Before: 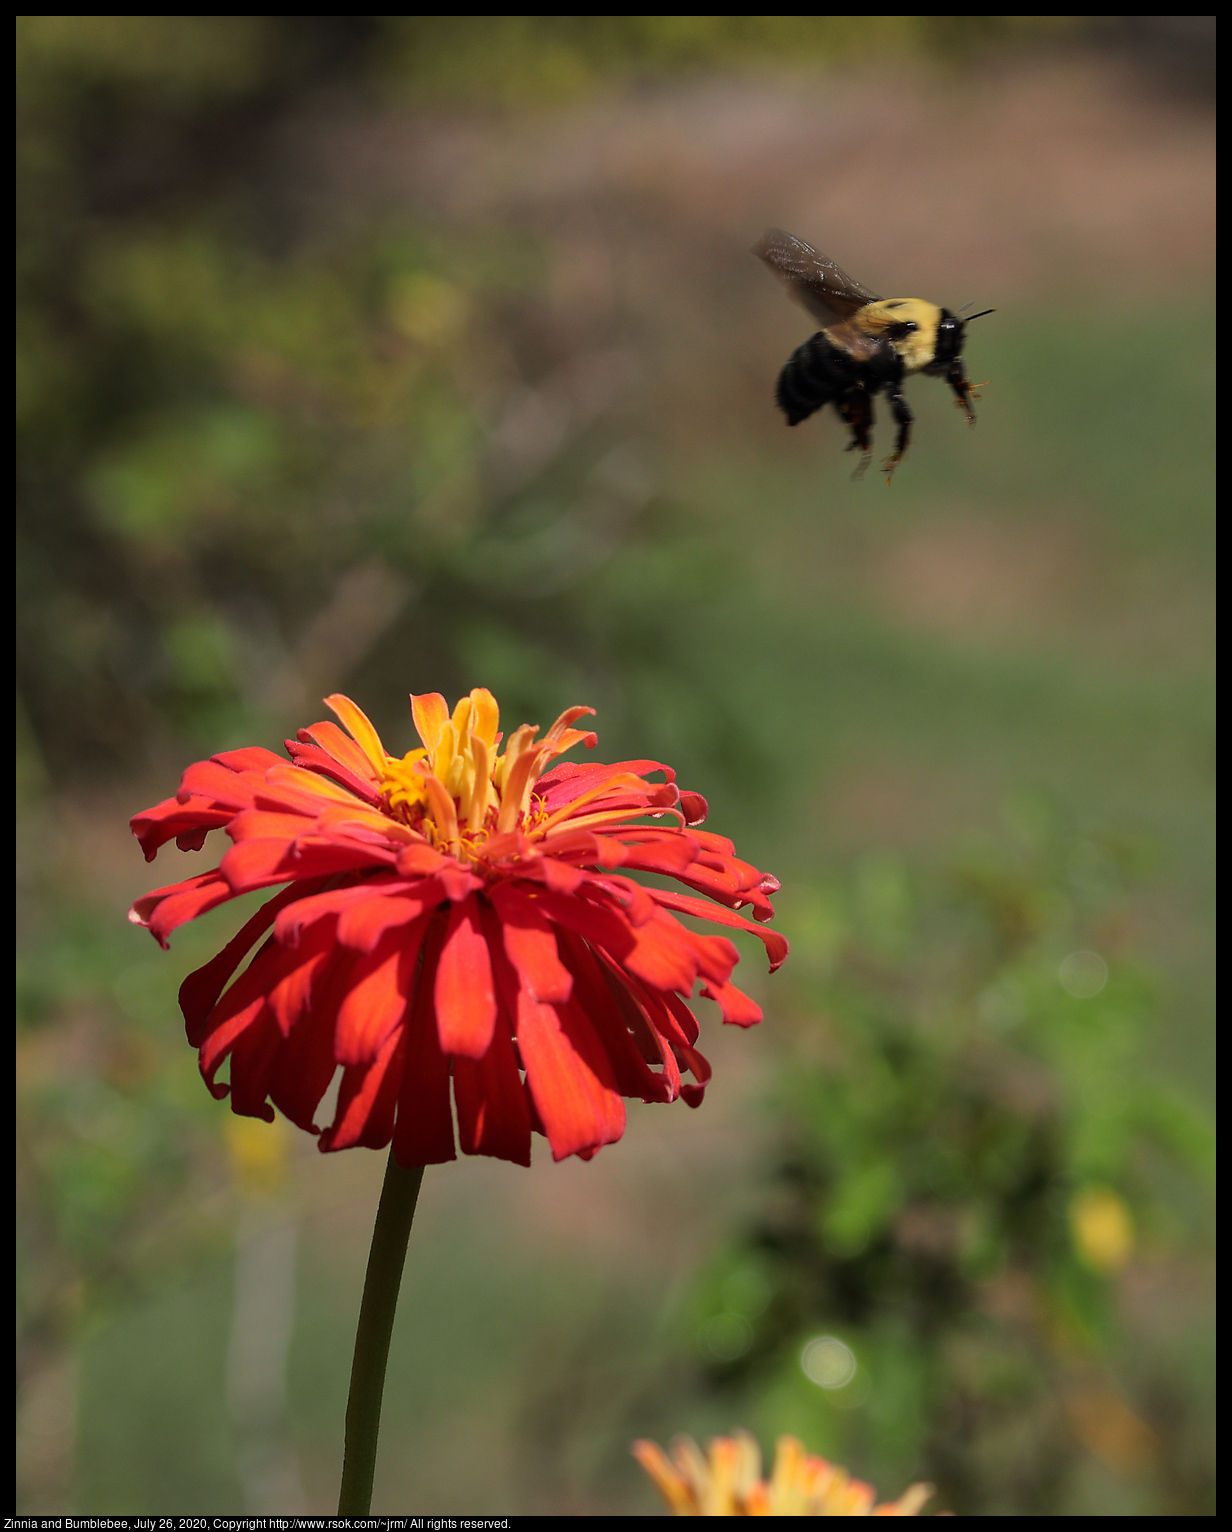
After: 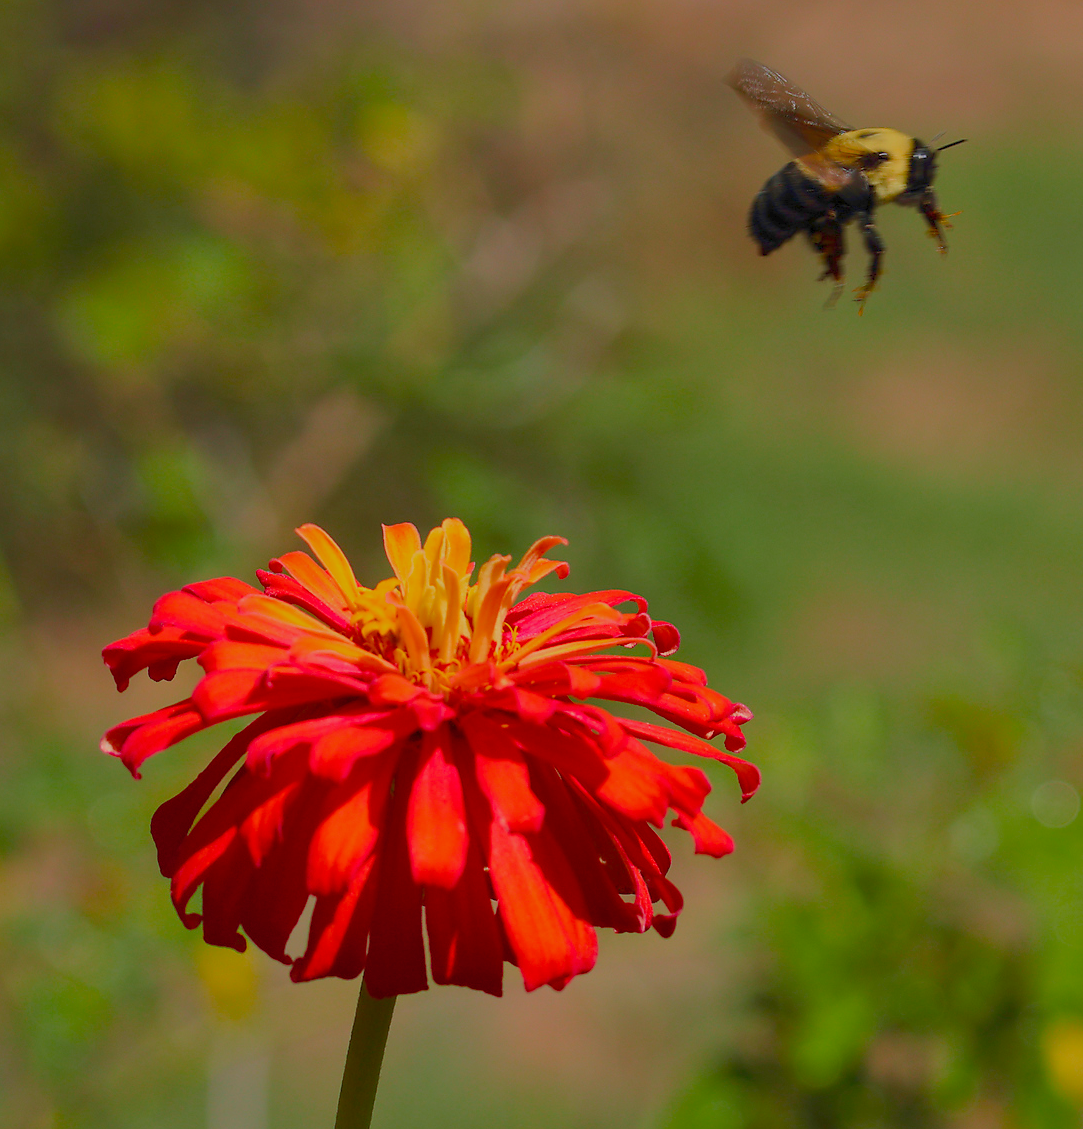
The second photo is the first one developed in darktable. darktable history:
color balance rgb: perceptual saturation grading › global saturation 20%, perceptual saturation grading › highlights -14.36%, perceptual saturation grading › shadows 50.213%, contrast -29.744%
shadows and highlights: on, module defaults
crop and rotate: left 2.386%, top 11.143%, right 9.699%, bottom 15.13%
velvia: on, module defaults
